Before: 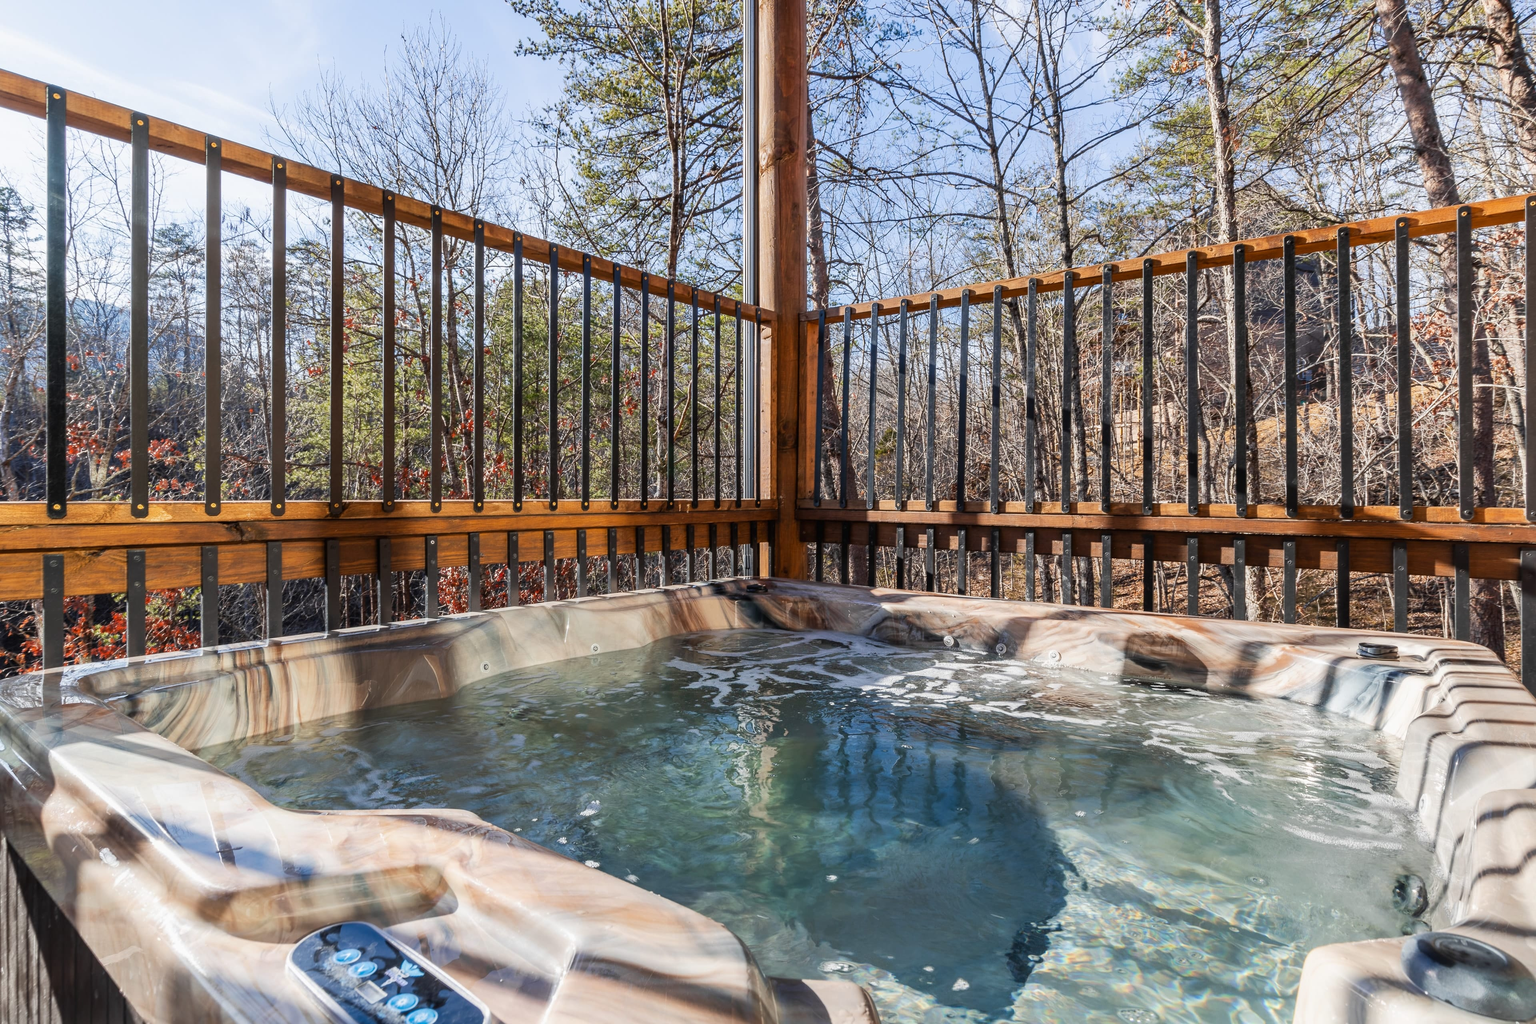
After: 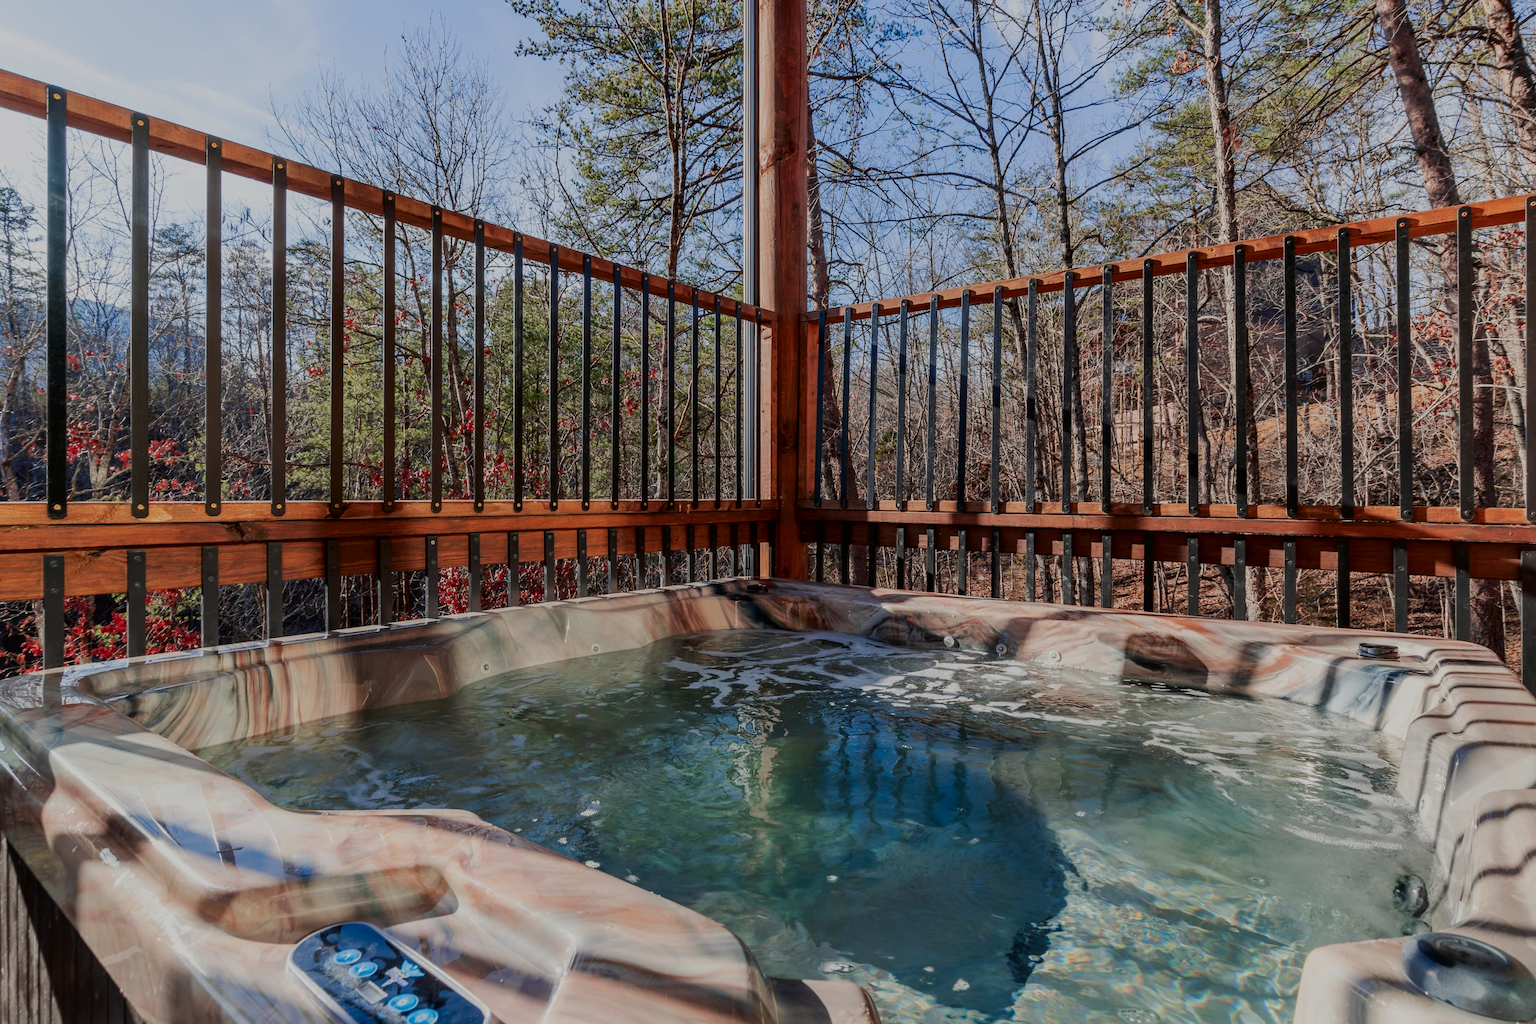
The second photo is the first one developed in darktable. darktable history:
exposure: black level correction 0, exposure -0.708 EV, compensate highlight preservation false
tone curve: curves: ch0 [(0, 0) (0.059, 0.027) (0.162, 0.125) (0.304, 0.279) (0.547, 0.532) (0.828, 0.815) (1, 0.983)]; ch1 [(0, 0) (0.23, 0.166) (0.34, 0.298) (0.371, 0.334) (0.435, 0.408) (0.477, 0.469) (0.499, 0.498) (0.529, 0.544) (0.559, 0.587) (0.743, 0.798) (1, 1)]; ch2 [(0, 0) (0.431, 0.414) (0.498, 0.503) (0.524, 0.531) (0.568, 0.567) (0.6, 0.597) (0.643, 0.631) (0.74, 0.721) (1, 1)], color space Lab, independent channels, preserve colors none
